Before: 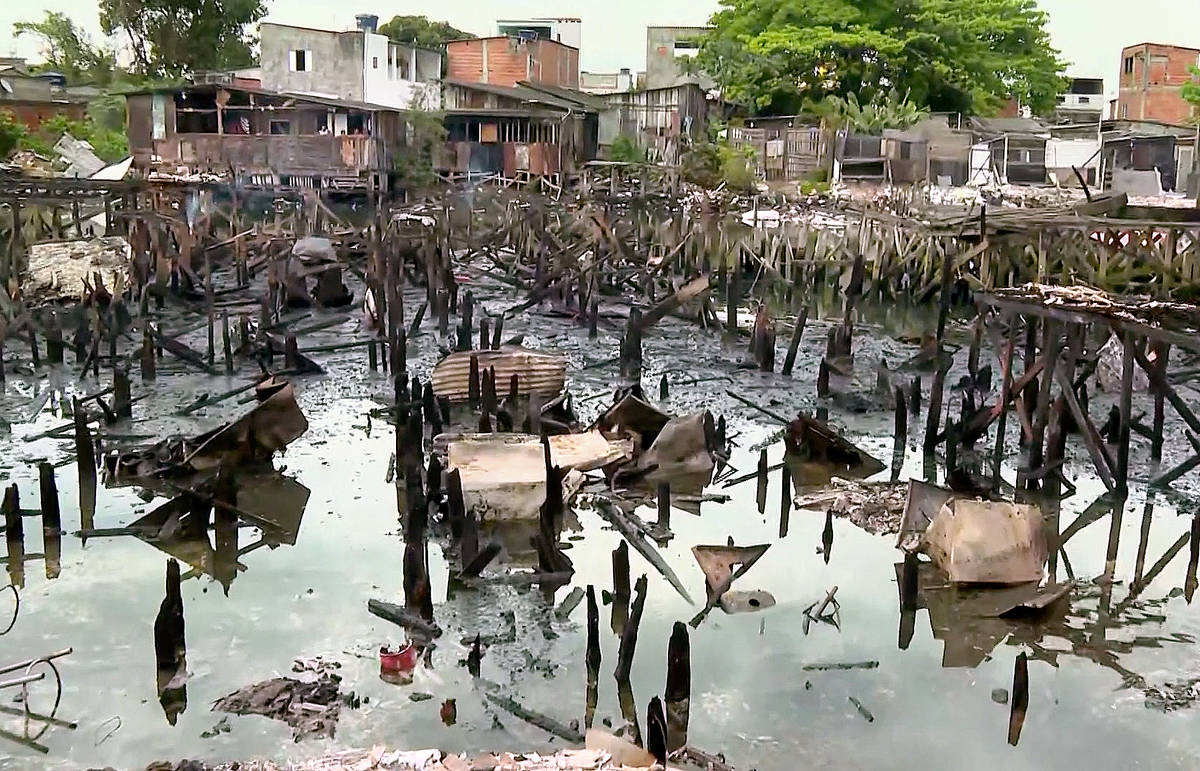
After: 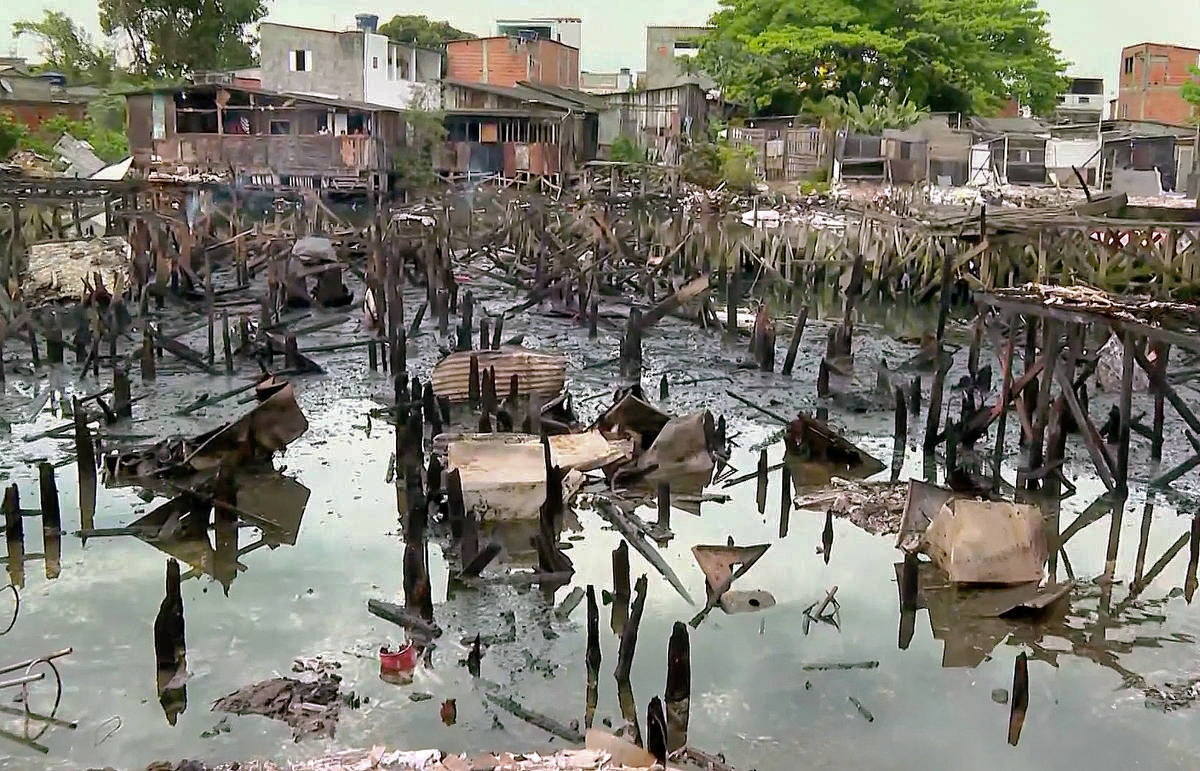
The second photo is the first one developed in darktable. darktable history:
shadows and highlights: shadows 39.48, highlights -60.1
tone equalizer: edges refinement/feathering 500, mask exposure compensation -1.57 EV, preserve details no
